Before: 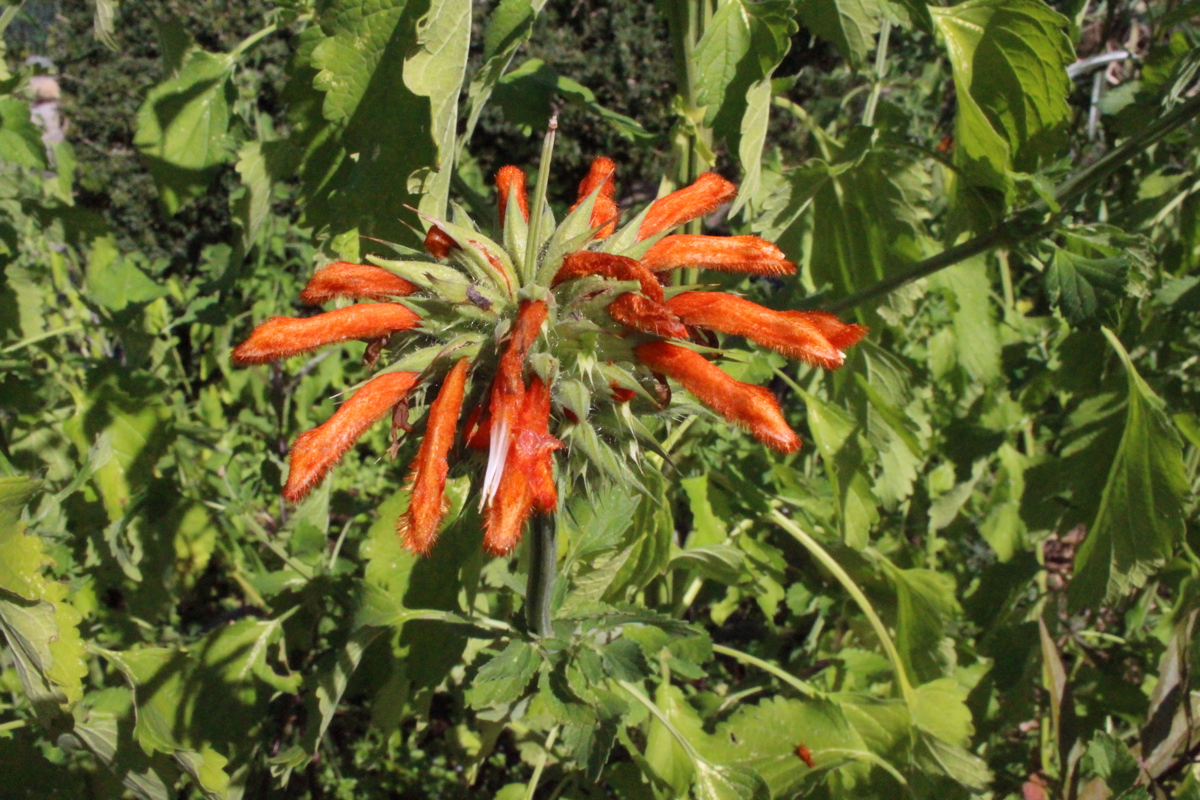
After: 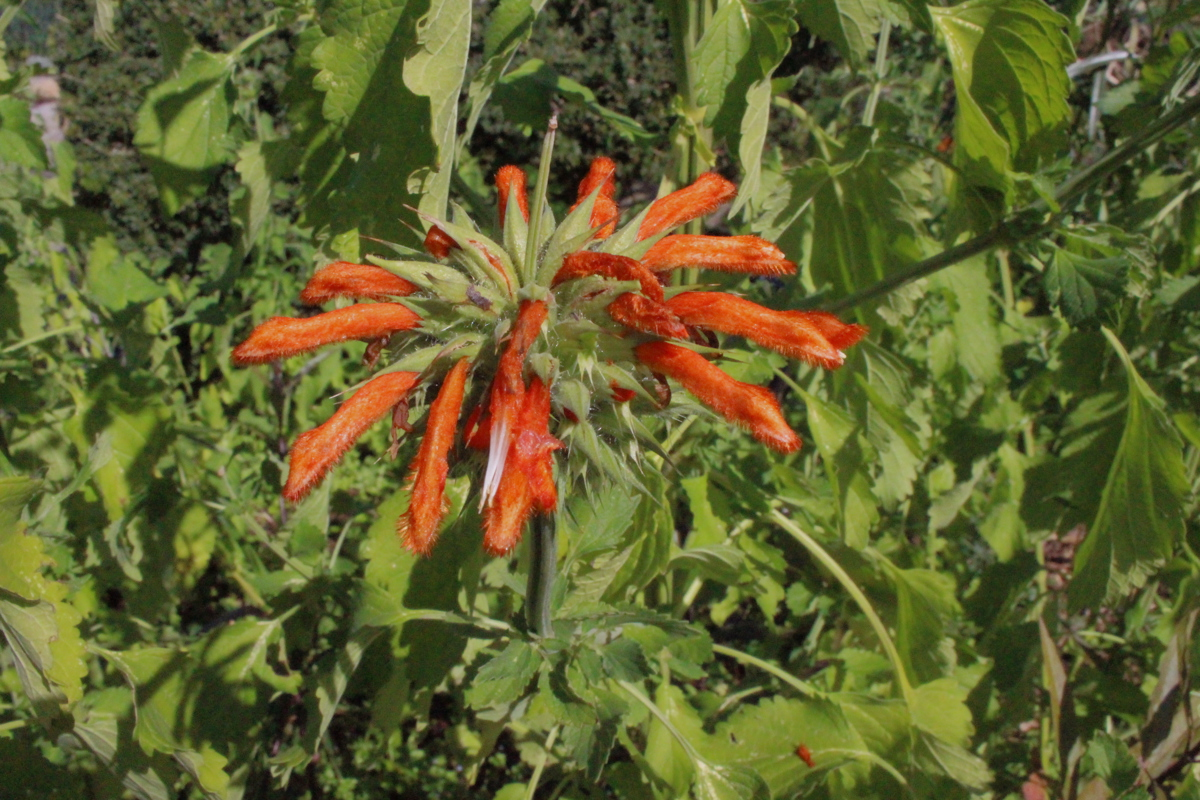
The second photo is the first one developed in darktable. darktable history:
tone equalizer: -8 EV 0.248 EV, -7 EV 0.408 EV, -6 EV 0.454 EV, -5 EV 0.275 EV, -3 EV -0.254 EV, -2 EV -0.395 EV, -1 EV -0.415 EV, +0 EV -0.246 EV, edges refinement/feathering 500, mask exposure compensation -1.57 EV, preserve details no
